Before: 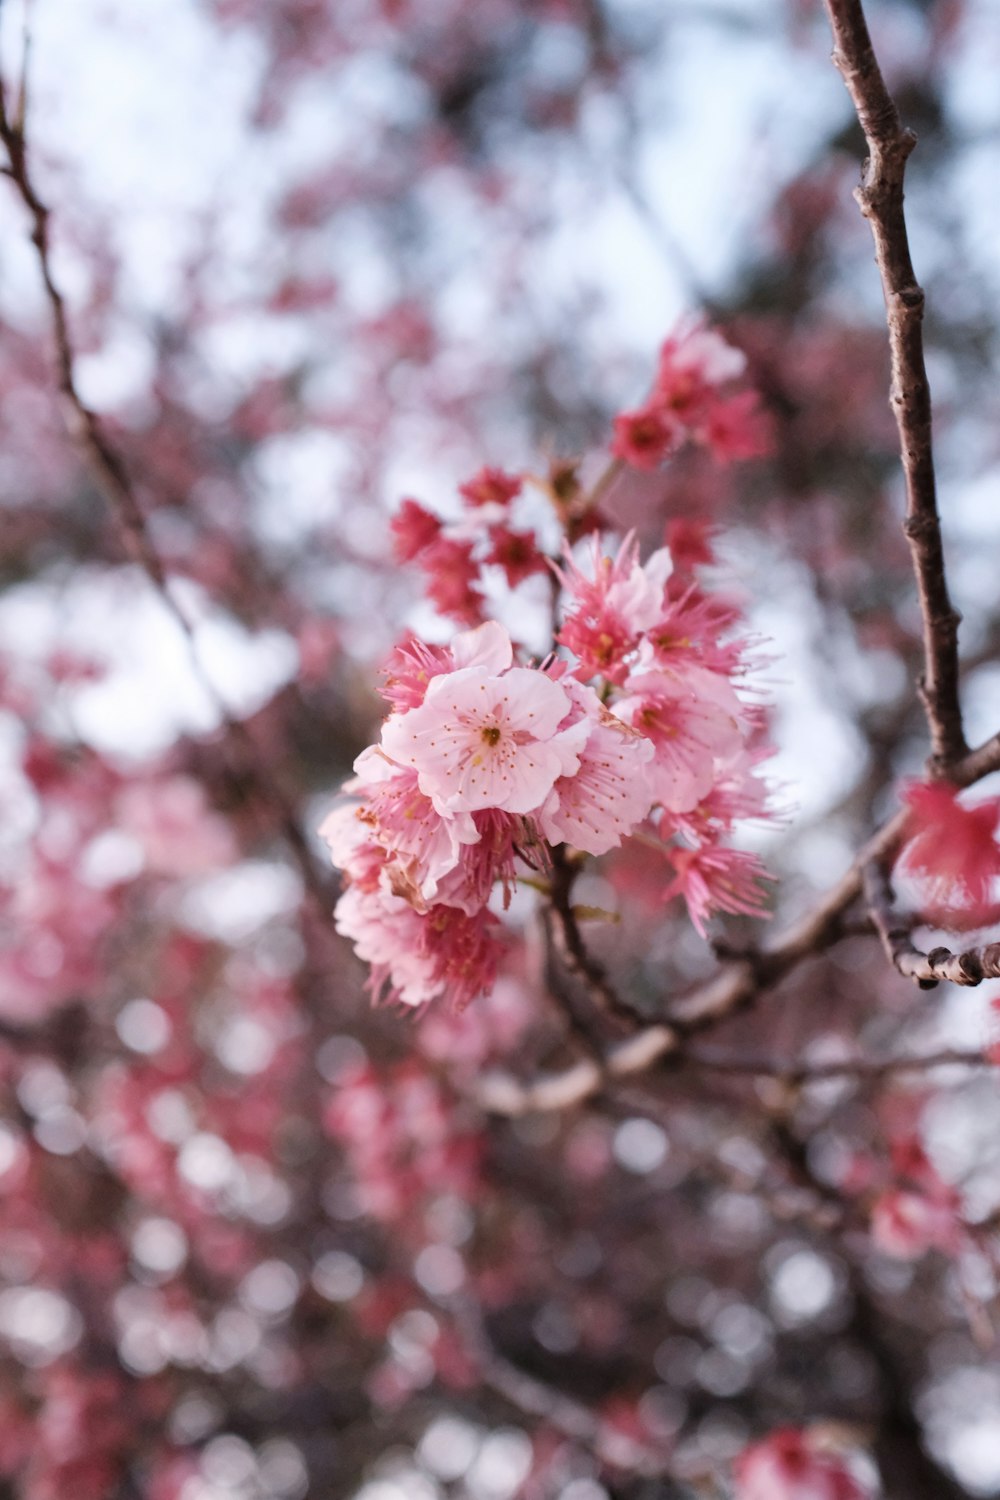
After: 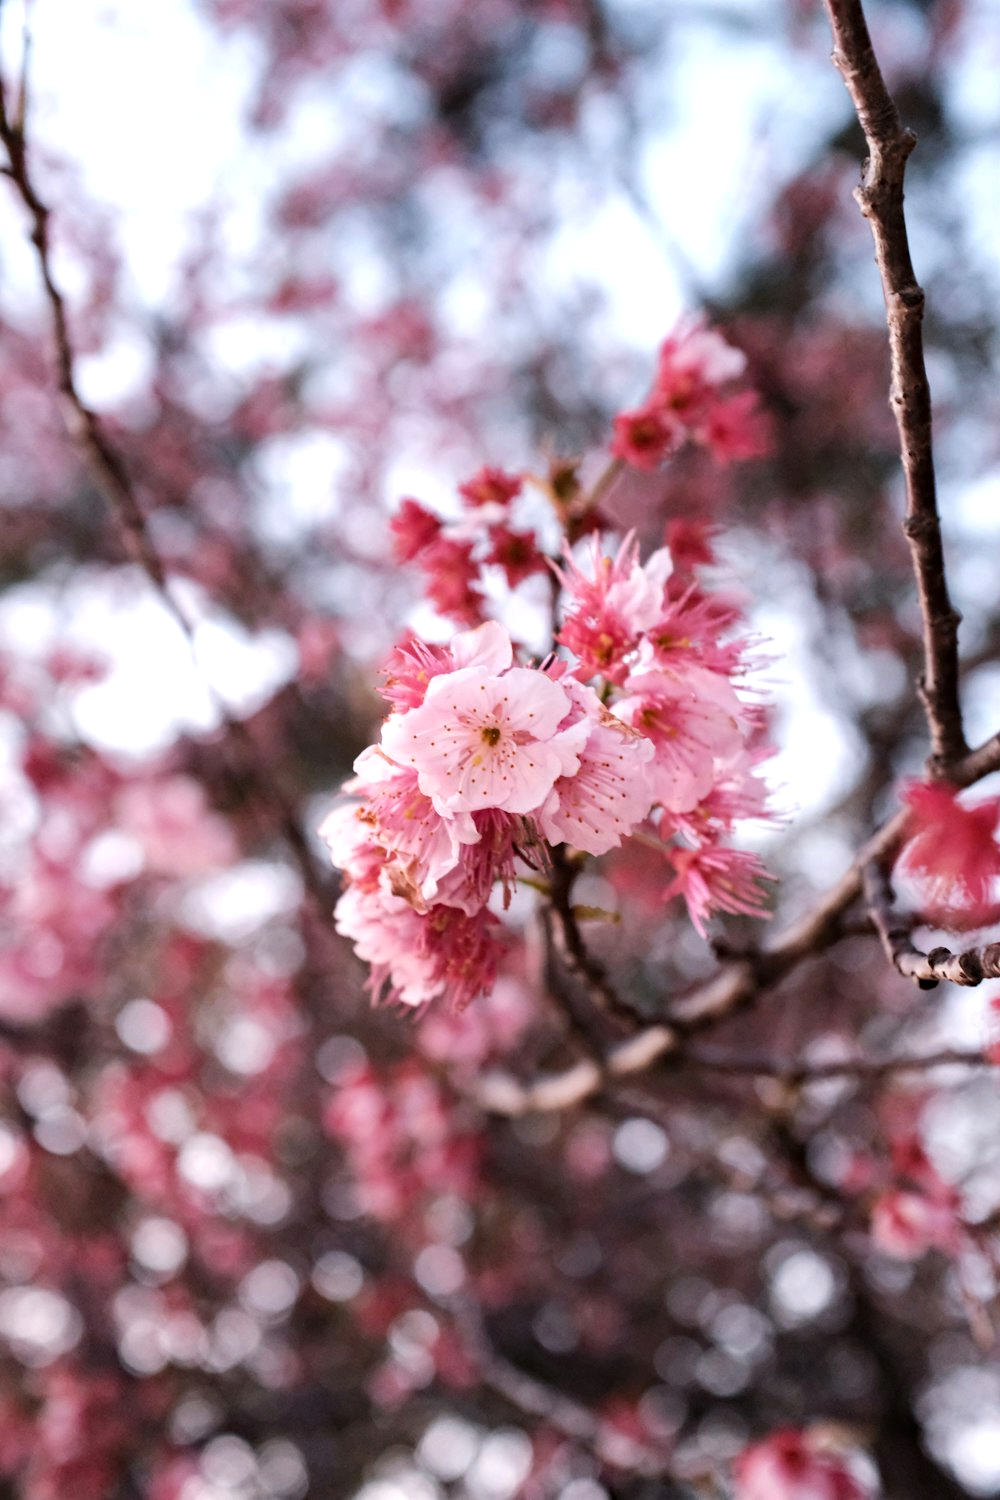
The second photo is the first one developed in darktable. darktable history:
tone equalizer: -8 EV -0.413 EV, -7 EV -0.358 EV, -6 EV -0.329 EV, -5 EV -0.244 EV, -3 EV 0.215 EV, -2 EV 0.314 EV, -1 EV 0.383 EV, +0 EV 0.426 EV, edges refinement/feathering 500, mask exposure compensation -1.57 EV, preserve details no
haze removal: compatibility mode true, adaptive false
